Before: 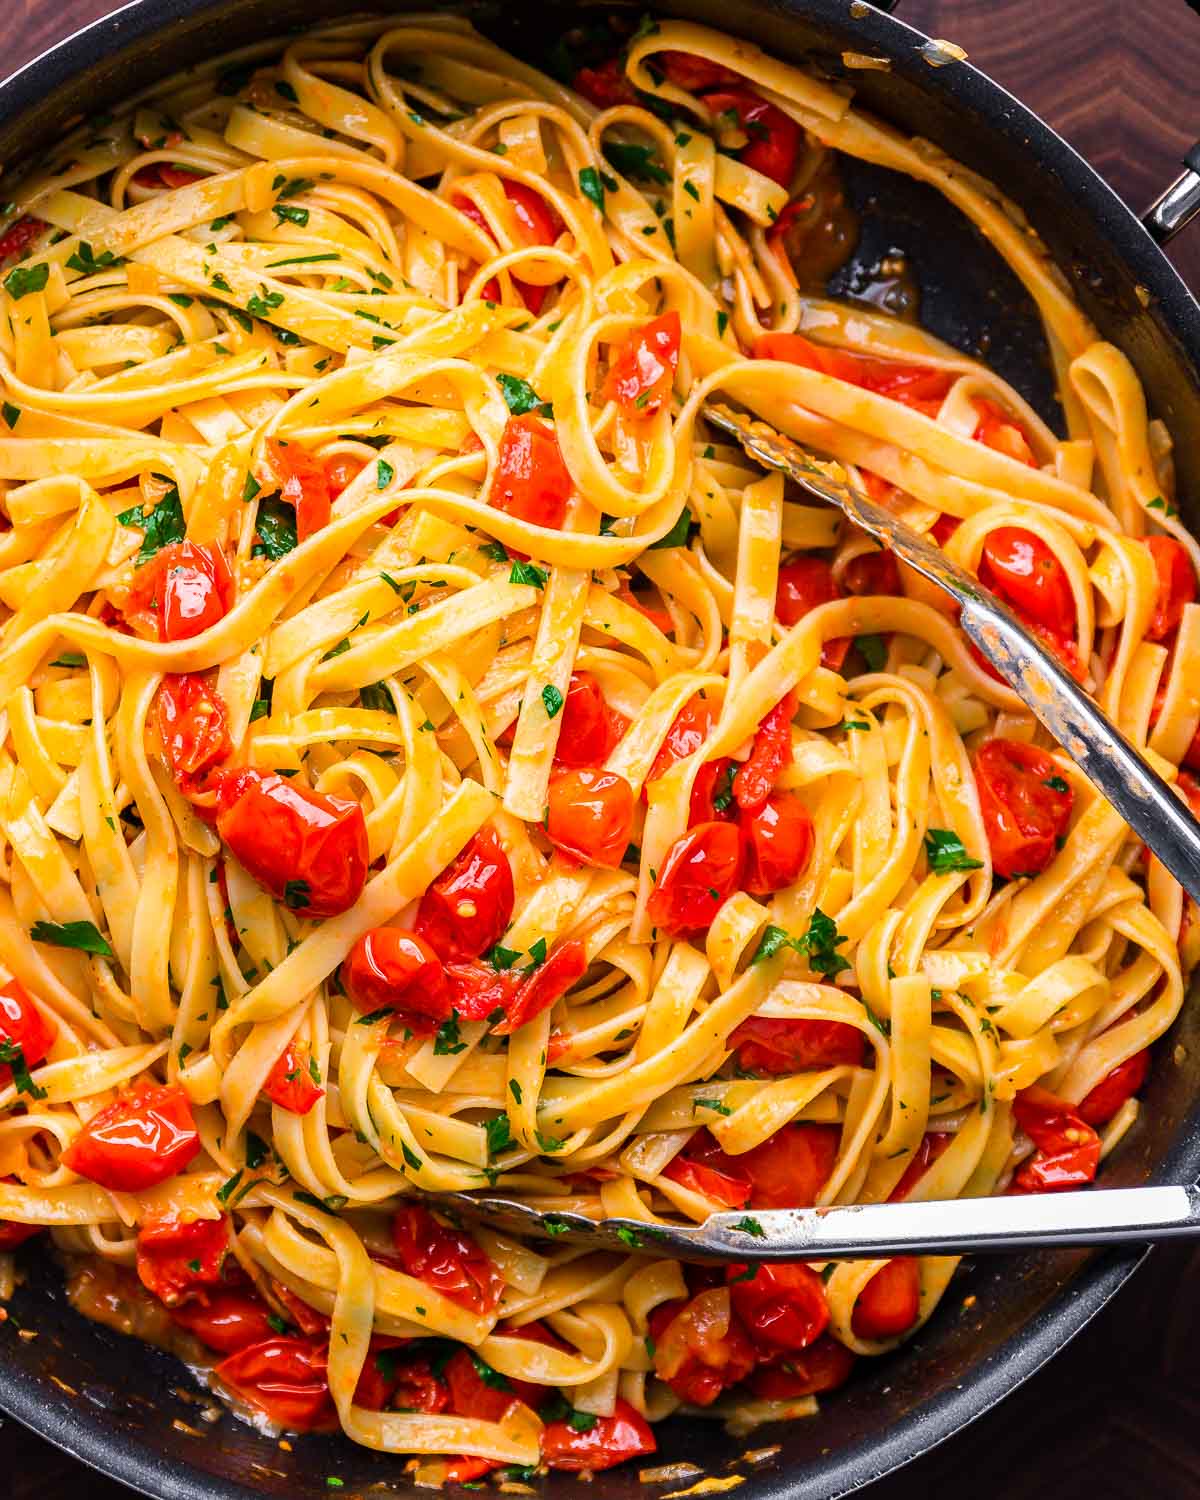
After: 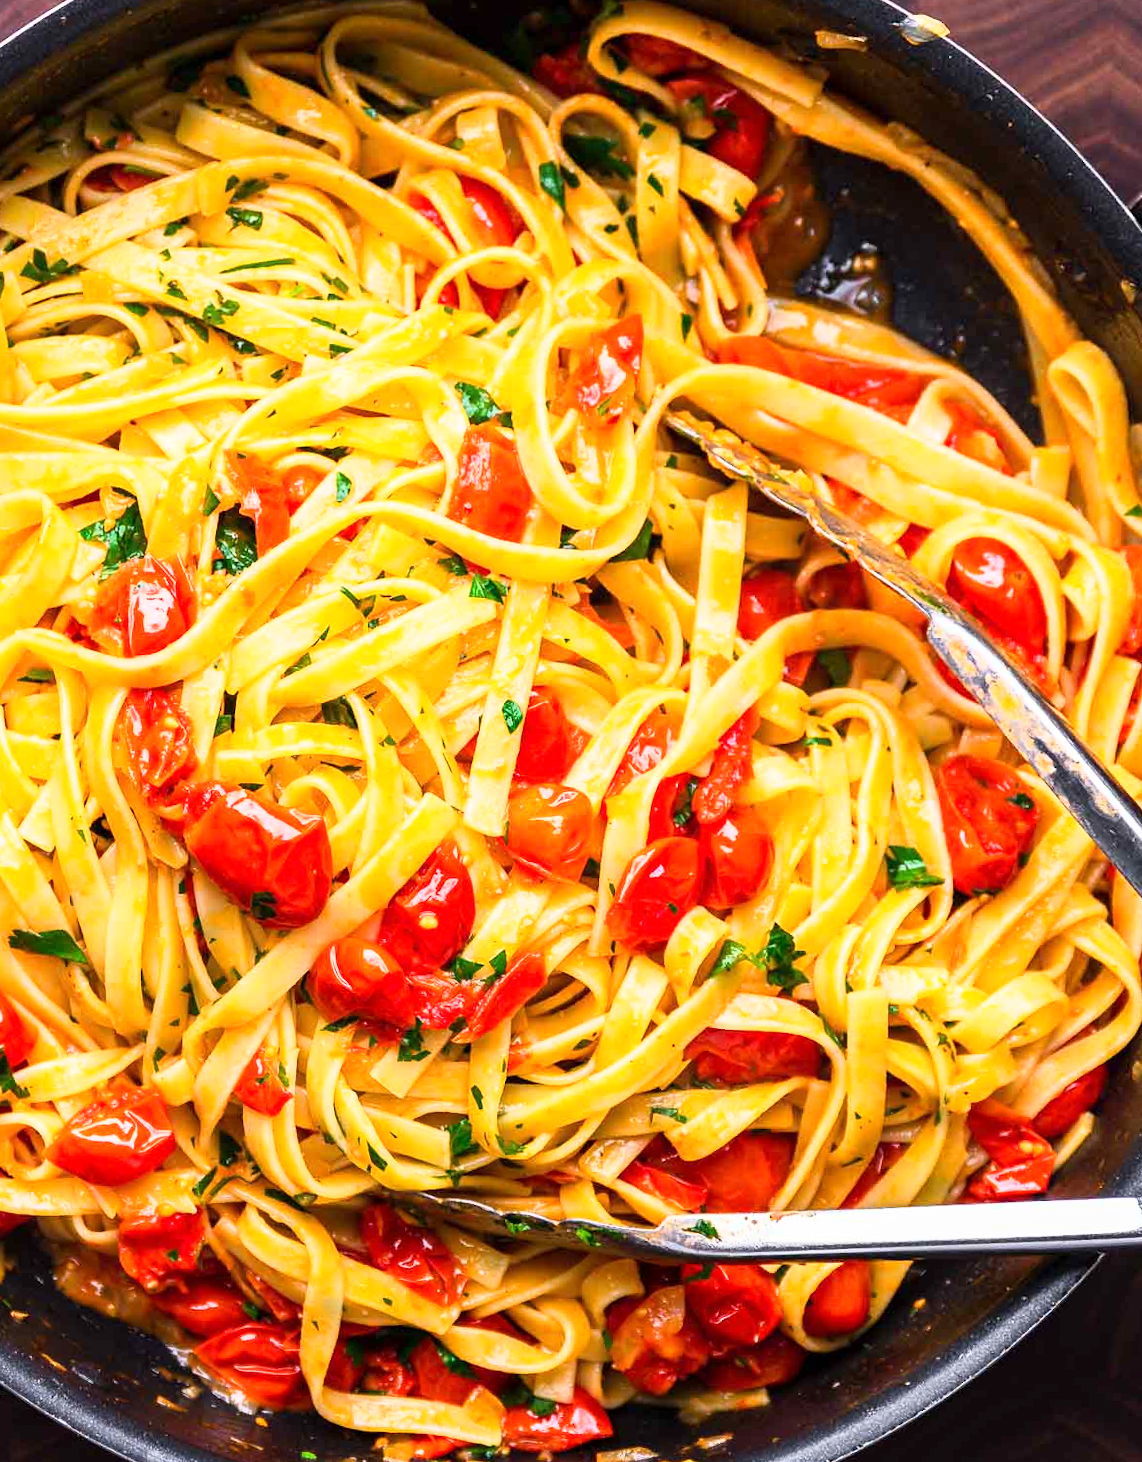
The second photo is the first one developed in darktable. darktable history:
base curve: curves: ch0 [(0, 0) (0.557, 0.834) (1, 1)]
rotate and perspective: rotation 0.074°, lens shift (vertical) 0.096, lens shift (horizontal) -0.041, crop left 0.043, crop right 0.952, crop top 0.024, crop bottom 0.979
